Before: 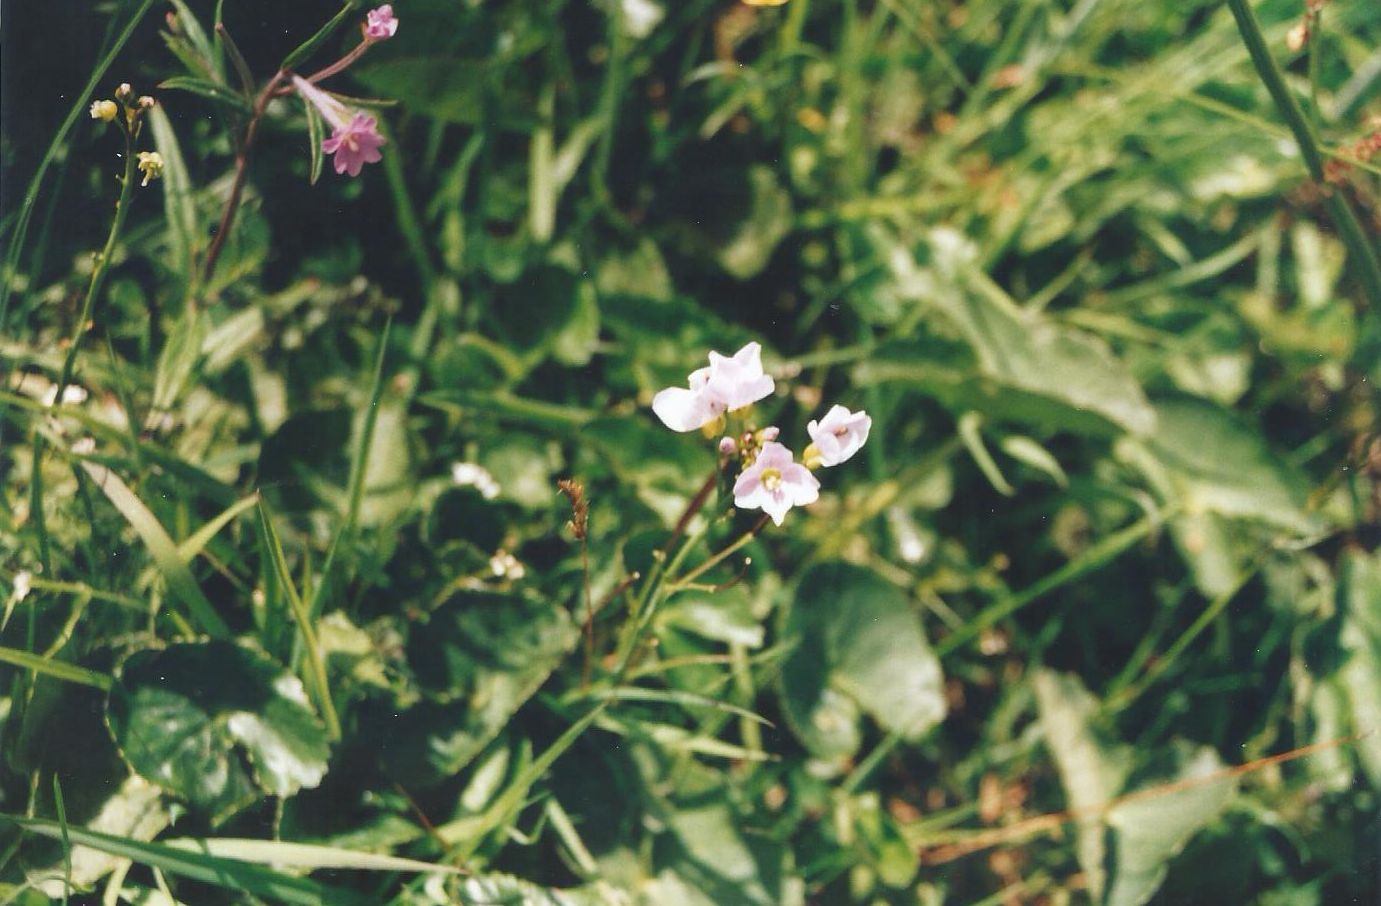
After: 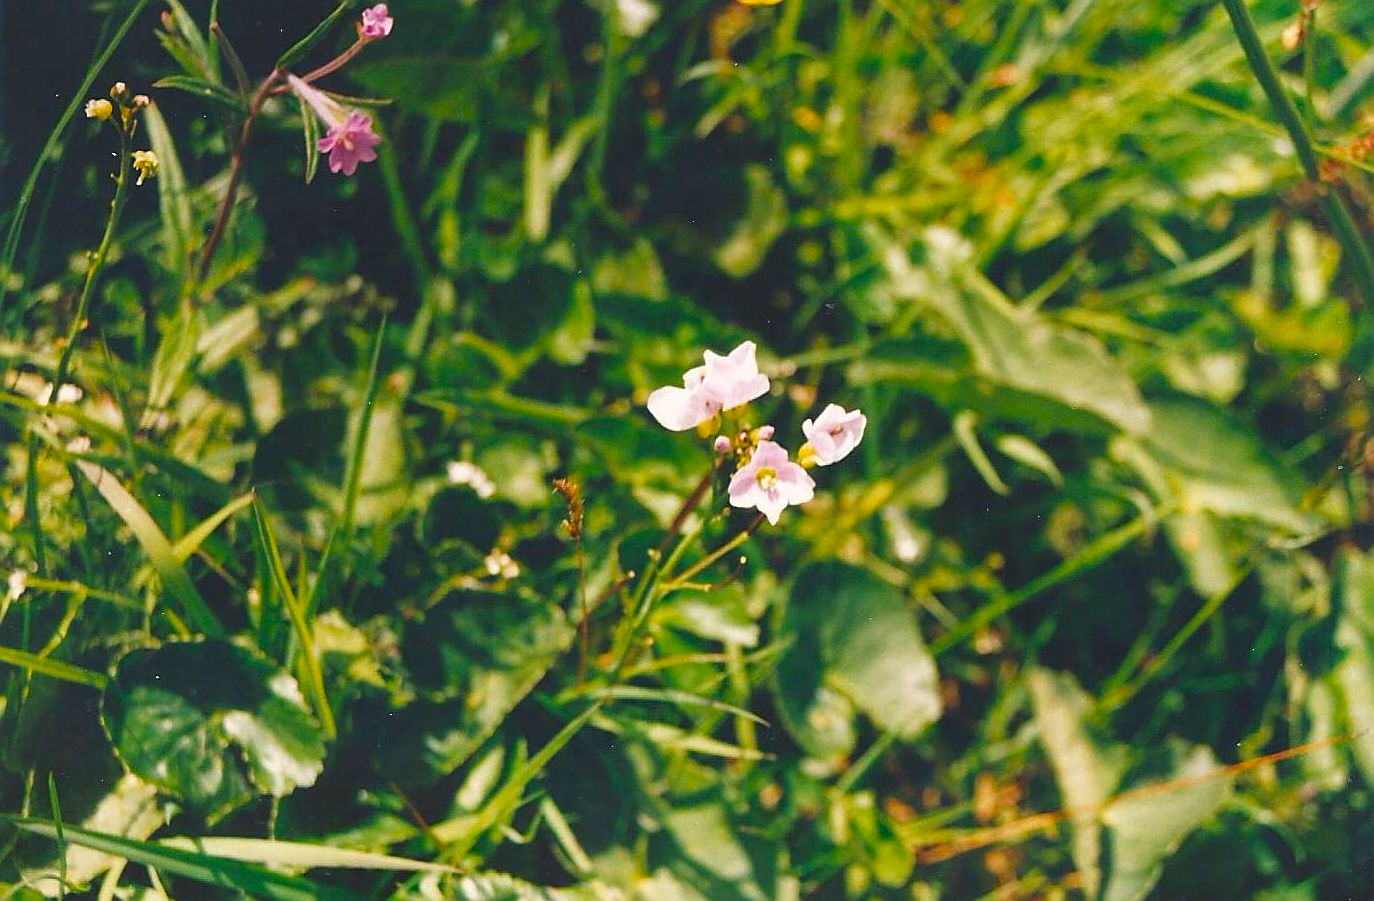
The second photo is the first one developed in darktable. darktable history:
sharpen: on, module defaults
color balance rgb: highlights gain › chroma 1.645%, highlights gain › hue 56.29°, linear chroma grading › global chroma 15.12%, perceptual saturation grading › global saturation 25.903%
crop and rotate: left 0.497%, top 0.146%, bottom 0.308%
